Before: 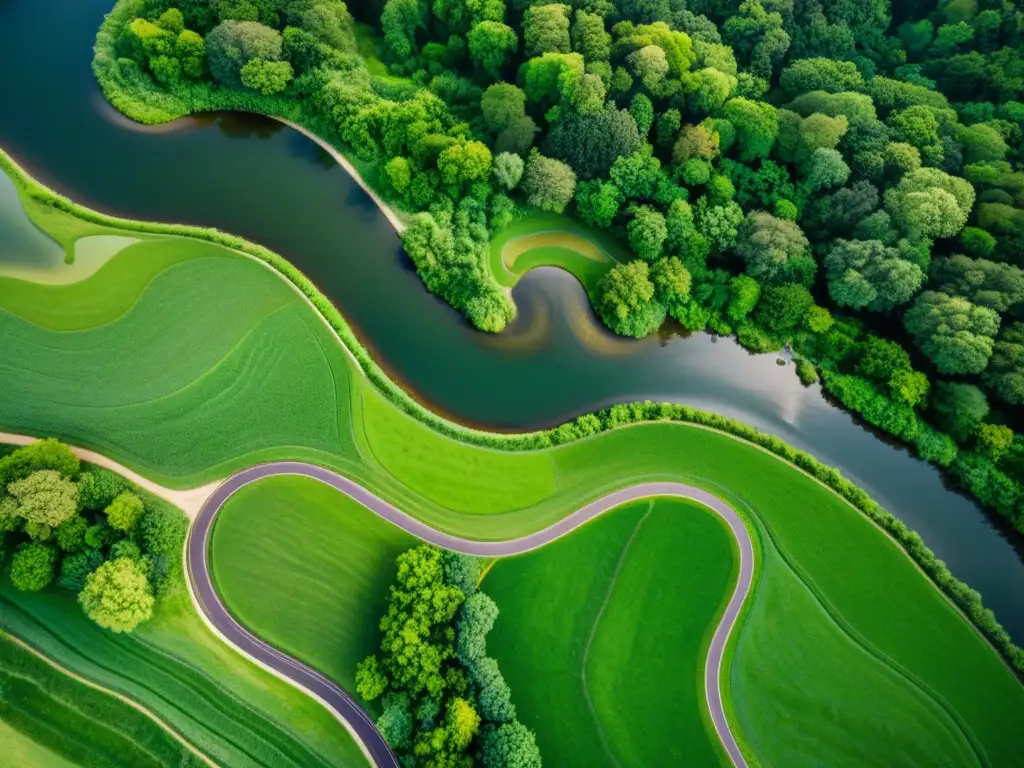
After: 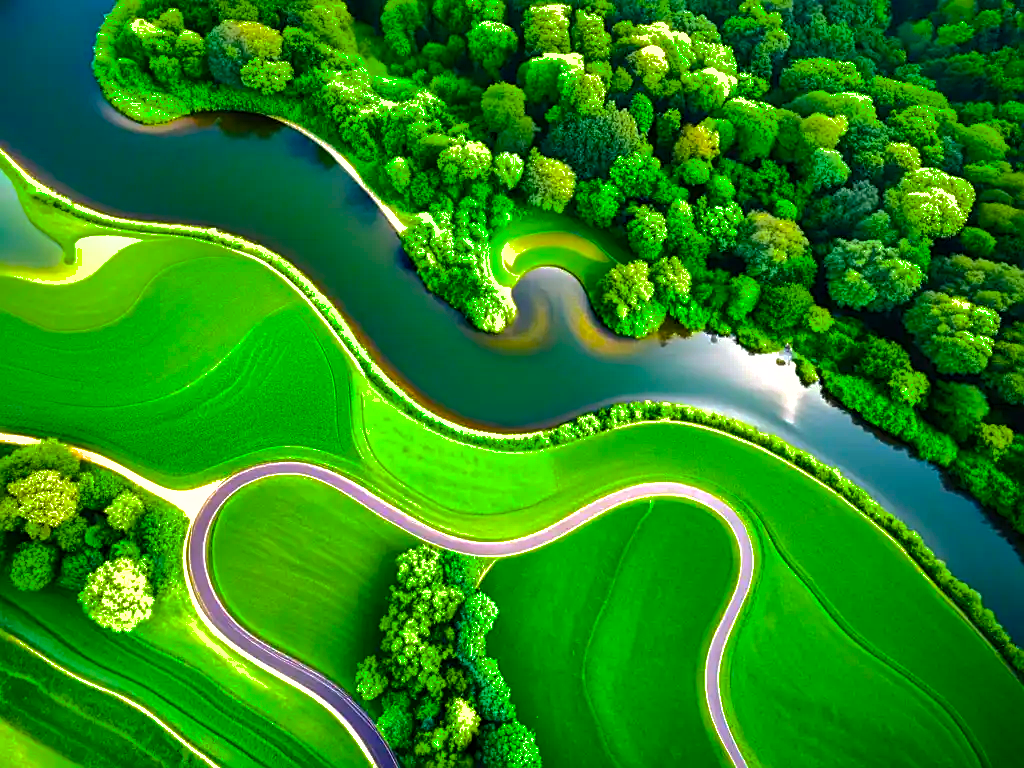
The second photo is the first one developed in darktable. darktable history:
exposure: exposure 0.657 EV, compensate highlight preservation false
color balance rgb: linear chroma grading › global chroma 9%, perceptual saturation grading › global saturation 36%, perceptual saturation grading › shadows 35%, perceptual brilliance grading › global brilliance 15%, perceptual brilliance grading › shadows -35%, global vibrance 15%
sharpen: on, module defaults
shadows and highlights: shadows 25, highlights -70
